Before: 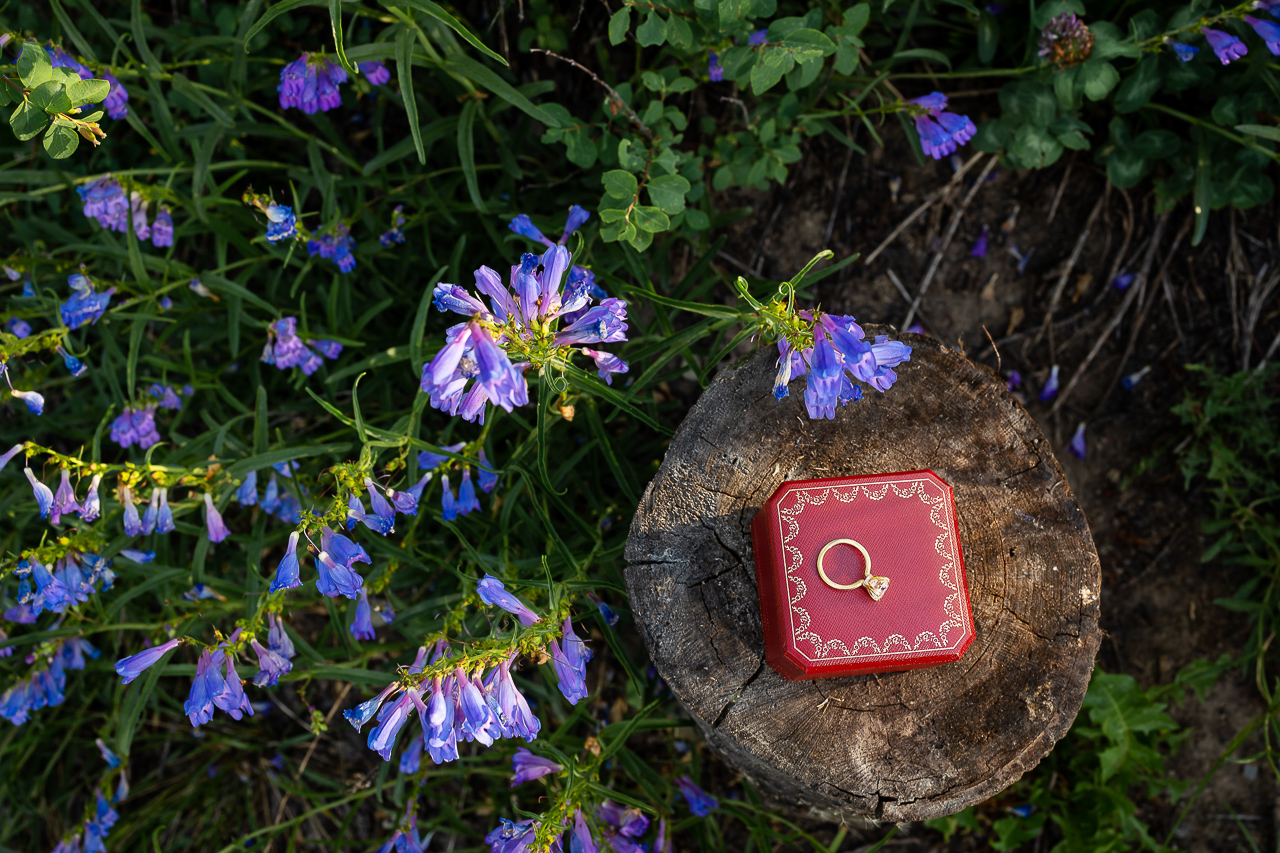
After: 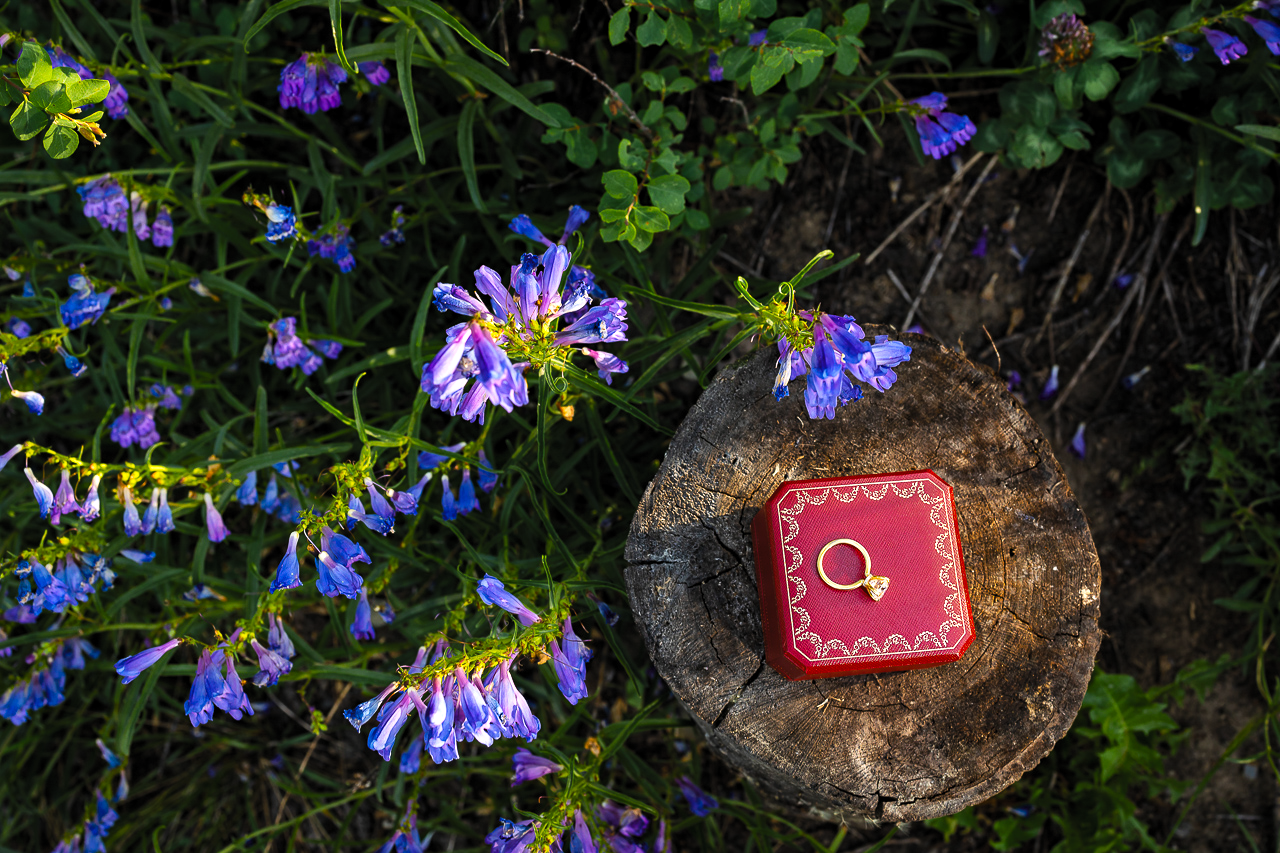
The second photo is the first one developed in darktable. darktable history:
color balance rgb: global offset › luminance 0.702%, perceptual saturation grading › global saturation 29.592%
levels: levels [0.062, 0.494, 0.925]
haze removal: compatibility mode true, adaptive false
